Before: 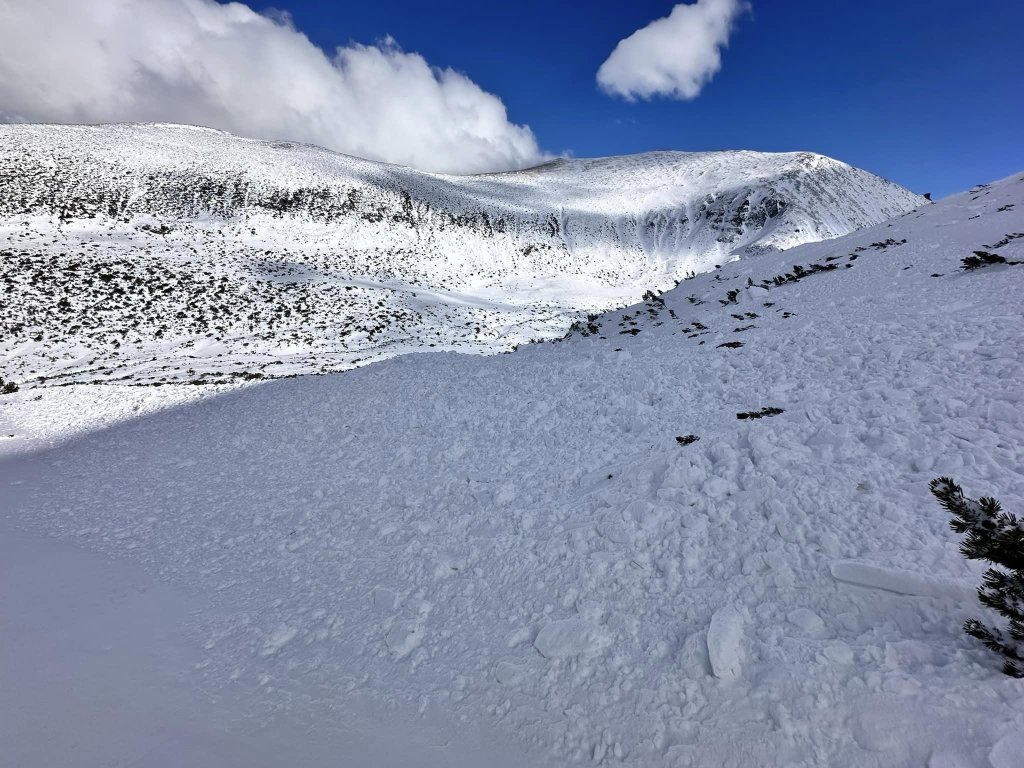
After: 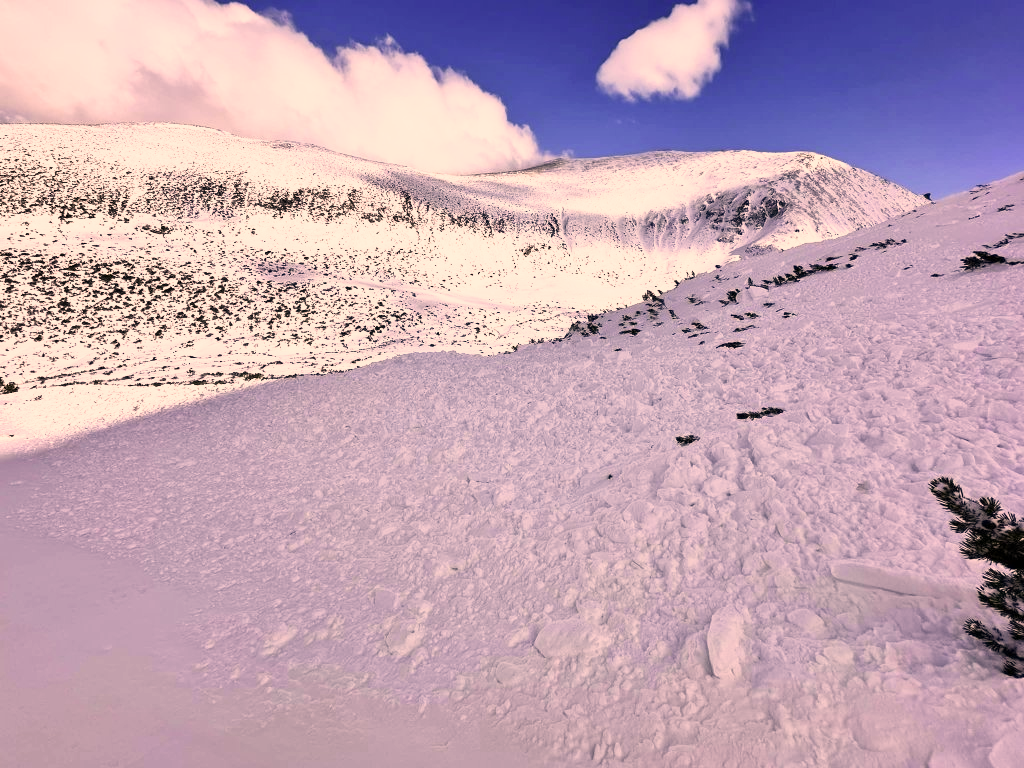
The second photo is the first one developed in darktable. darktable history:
color correction: highlights a* 20.38, highlights b* 19.61
base curve: curves: ch0 [(0, 0) (0.557, 0.834) (1, 1)], preserve colors none
